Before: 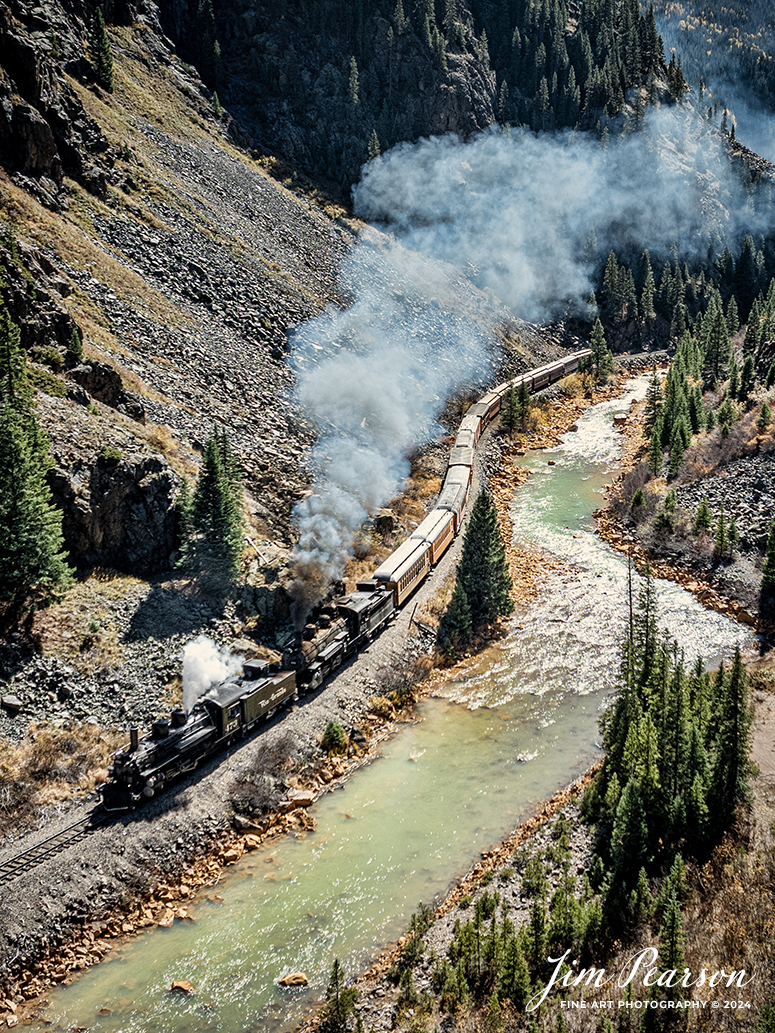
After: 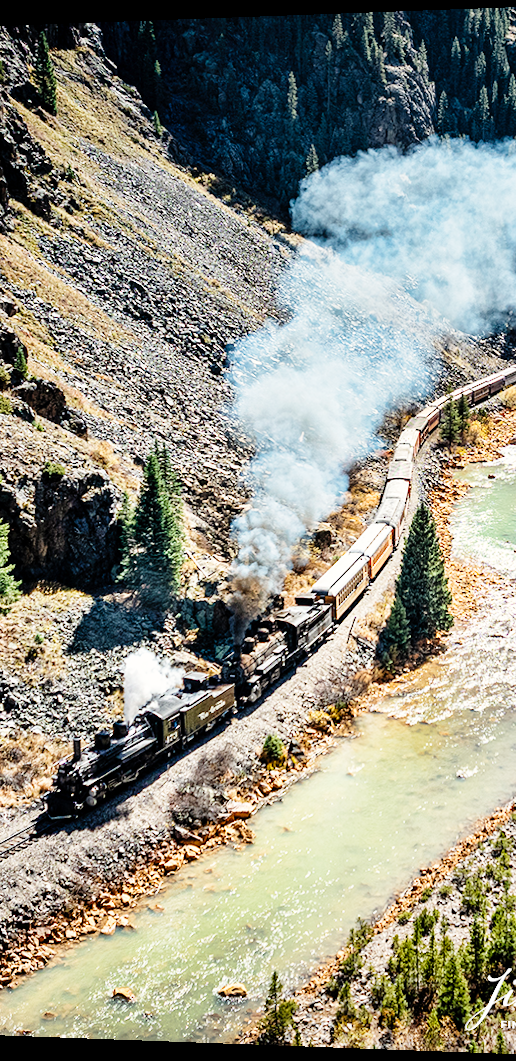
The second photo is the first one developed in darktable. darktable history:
rotate and perspective: lens shift (horizontal) -0.055, automatic cropping off
crop and rotate: left 6.617%, right 26.717%
base curve: curves: ch0 [(0, 0) (0.008, 0.007) (0.022, 0.029) (0.048, 0.089) (0.092, 0.197) (0.191, 0.399) (0.275, 0.534) (0.357, 0.65) (0.477, 0.78) (0.542, 0.833) (0.799, 0.973) (1, 1)], preserve colors none
